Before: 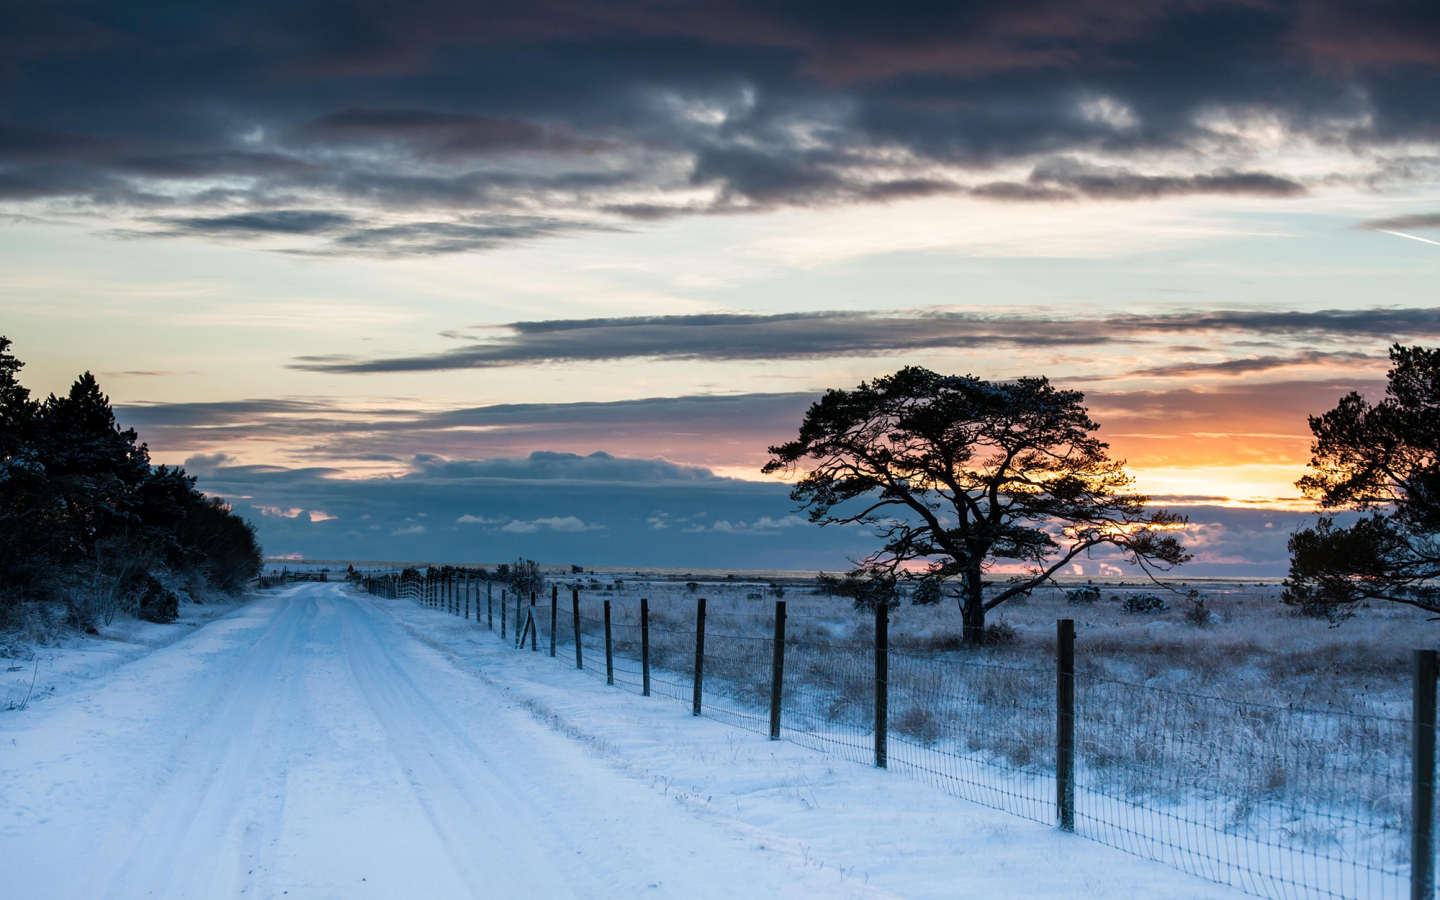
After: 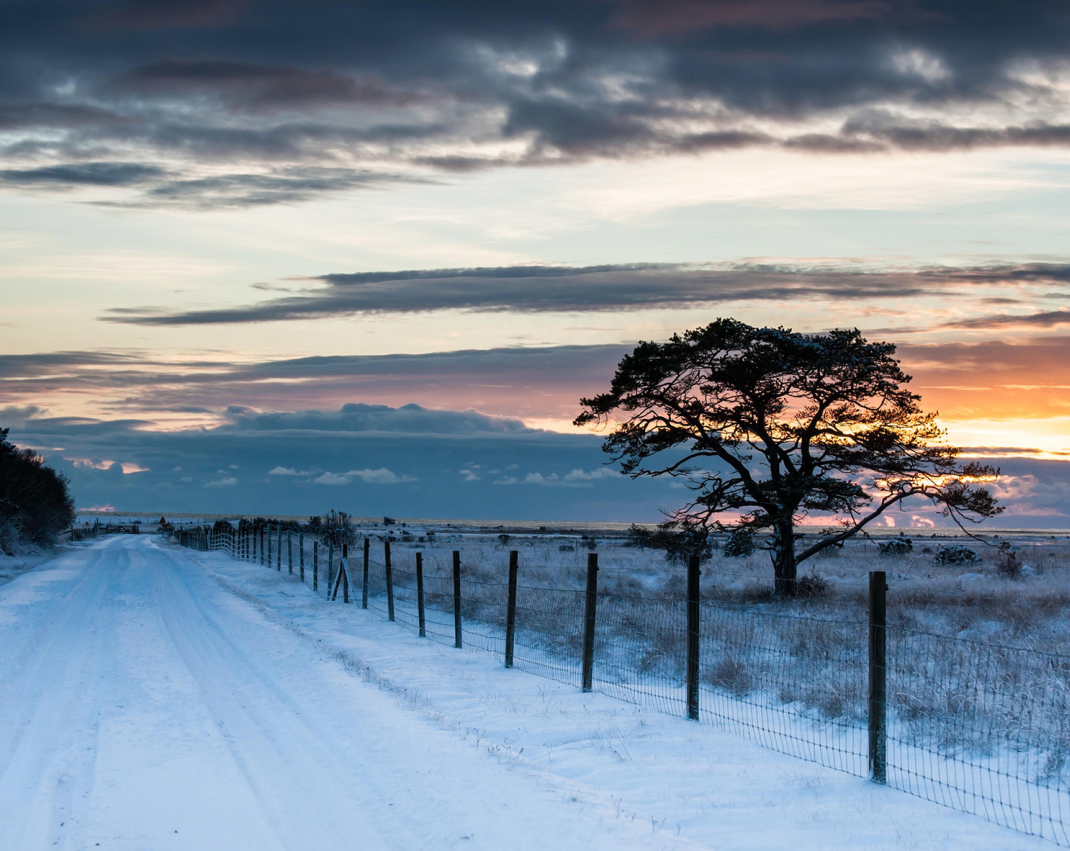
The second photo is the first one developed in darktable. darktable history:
crop and rotate: left 13.082%, top 5.379%, right 12.601%
